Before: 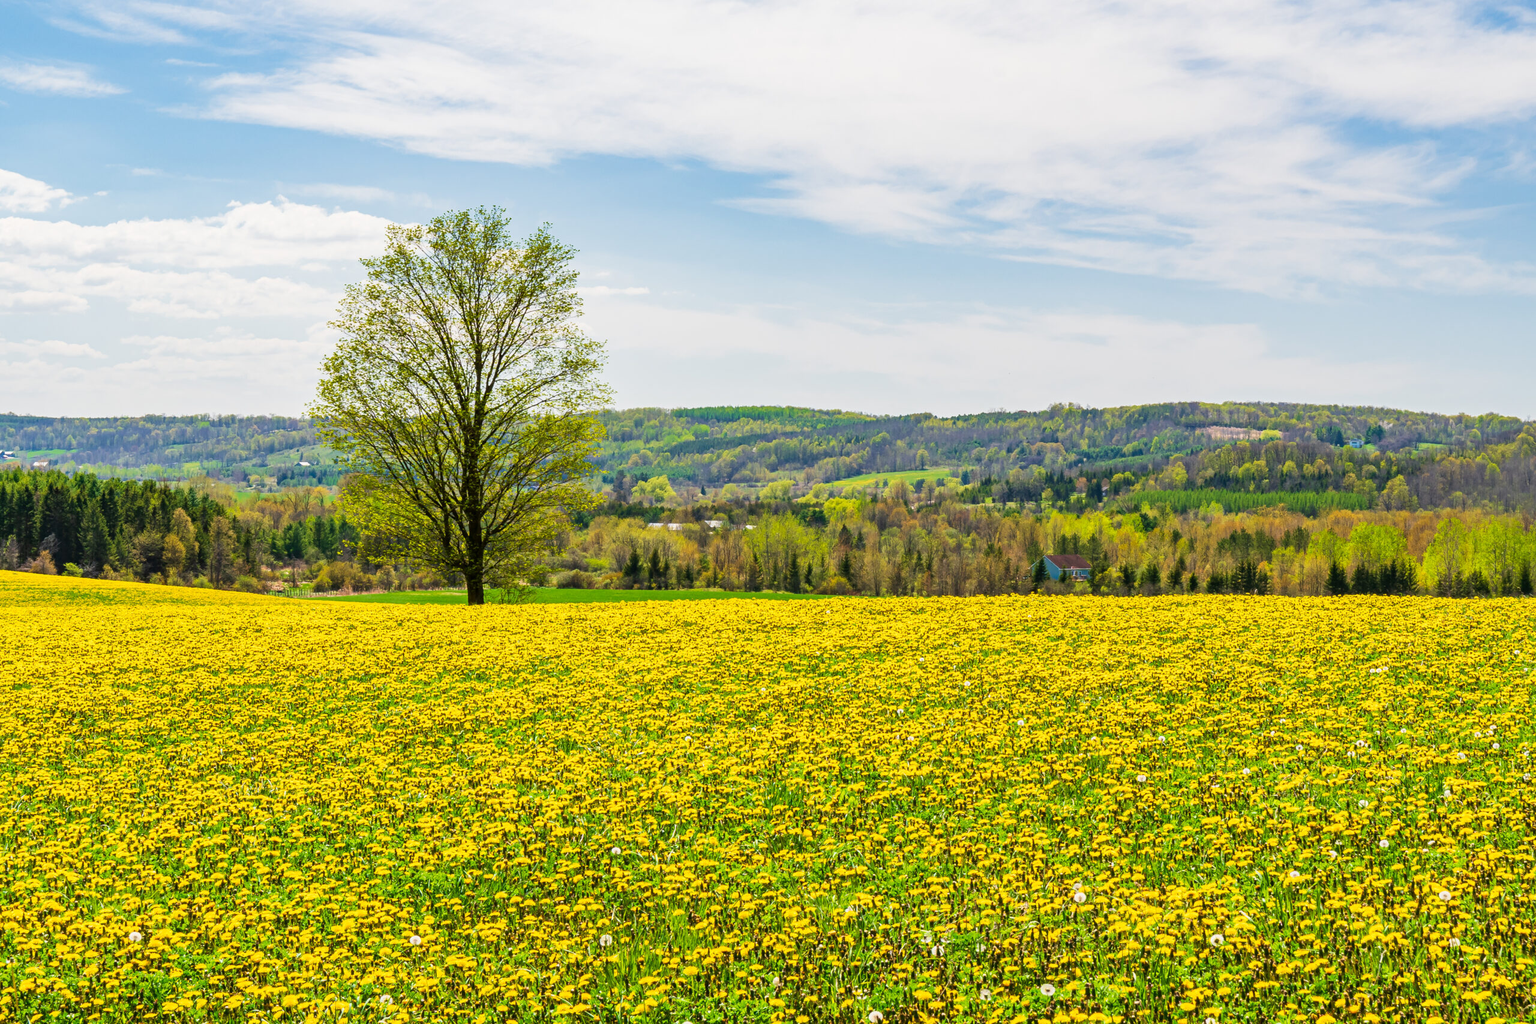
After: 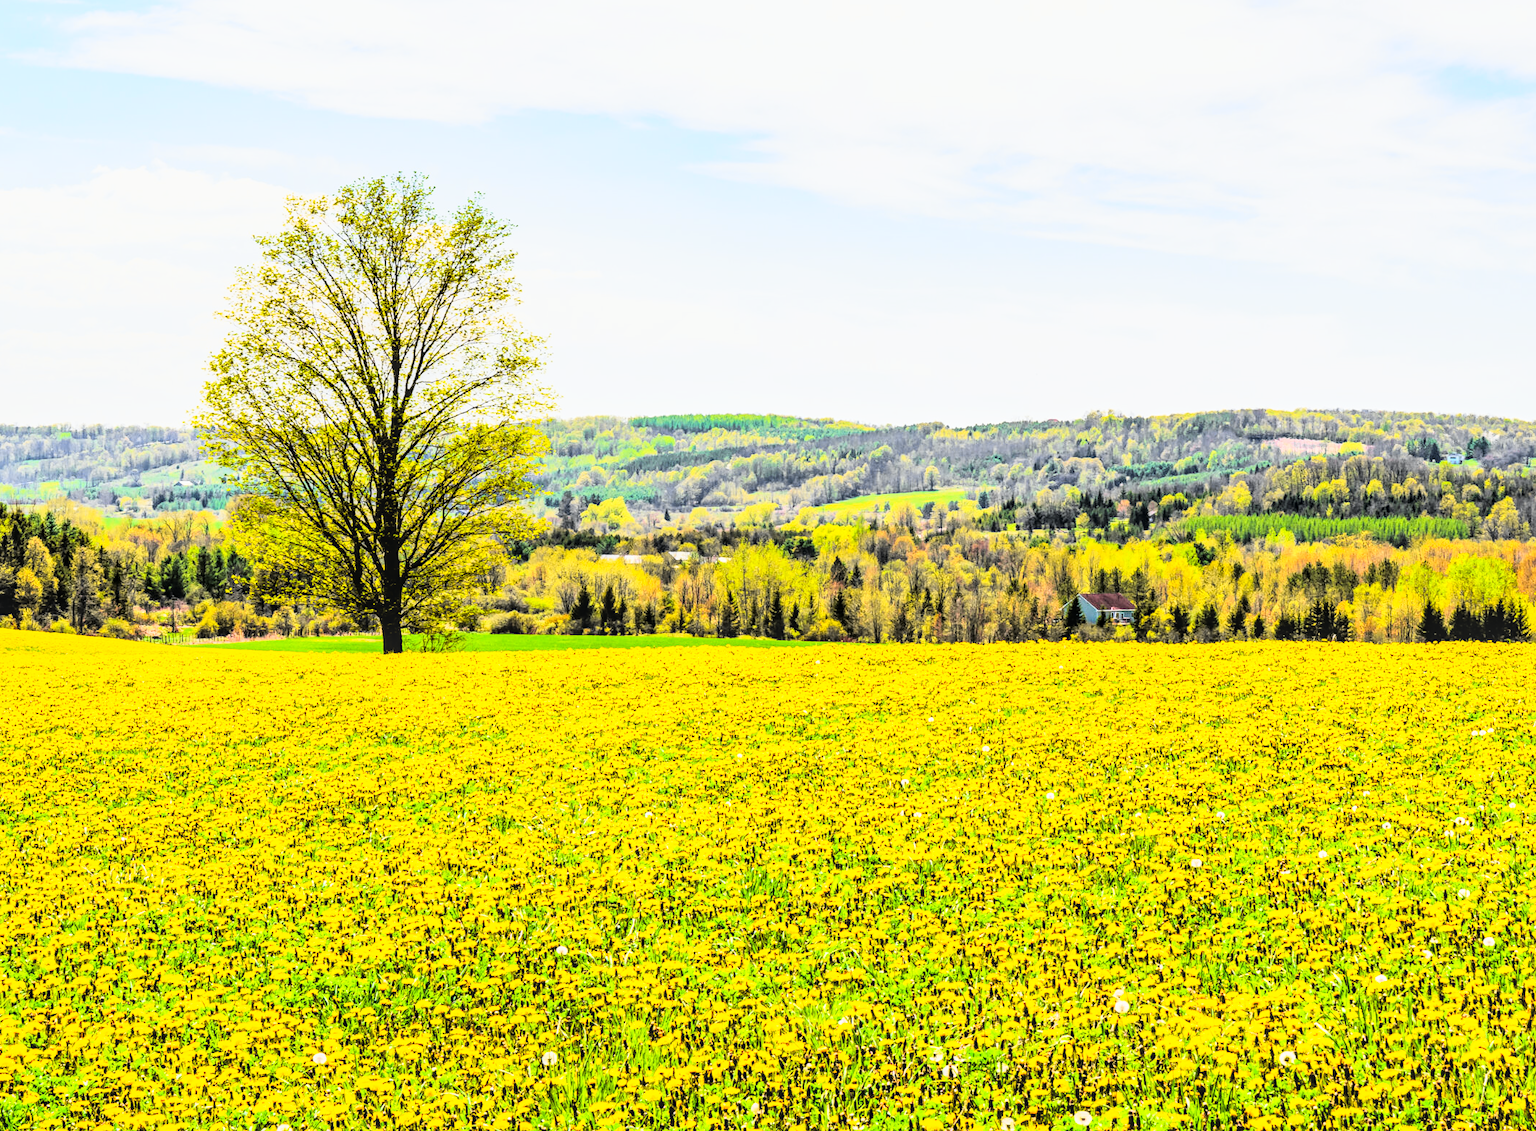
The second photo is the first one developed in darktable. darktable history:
local contrast: on, module defaults
tone curve: curves: ch0 [(0, 0.012) (0.036, 0.035) (0.274, 0.288) (0.504, 0.536) (0.844, 0.84) (1, 0.983)]; ch1 [(0, 0) (0.389, 0.403) (0.462, 0.486) (0.499, 0.498) (0.511, 0.502) (0.536, 0.547) (0.567, 0.588) (0.626, 0.645) (0.749, 0.781) (1, 1)]; ch2 [(0, 0) (0.457, 0.486) (0.5, 0.5) (0.56, 0.551) (0.615, 0.607) (0.704, 0.732) (1, 1)], color space Lab, independent channels, preserve colors none
rgb curve: curves: ch0 [(0, 0) (0.21, 0.15) (0.24, 0.21) (0.5, 0.75) (0.75, 0.96) (0.89, 0.99) (1, 1)]; ch1 [(0, 0.02) (0.21, 0.13) (0.25, 0.2) (0.5, 0.67) (0.75, 0.9) (0.89, 0.97) (1, 1)]; ch2 [(0, 0.02) (0.21, 0.13) (0.25, 0.2) (0.5, 0.67) (0.75, 0.9) (0.89, 0.97) (1, 1)], compensate middle gray true
crop: left 9.807%, top 6.259%, right 7.334%, bottom 2.177%
